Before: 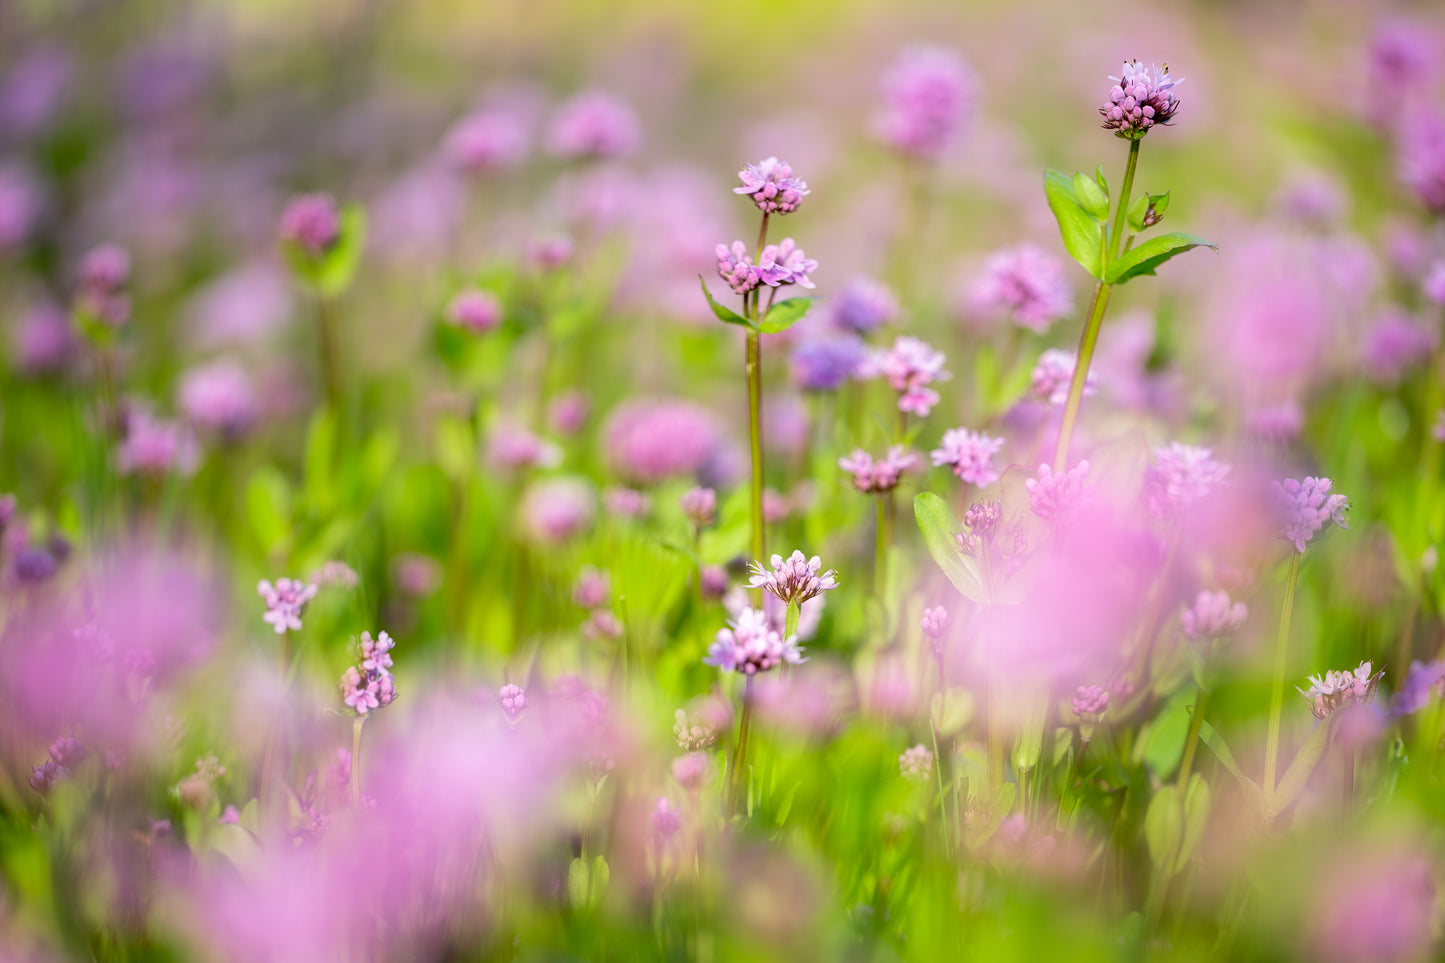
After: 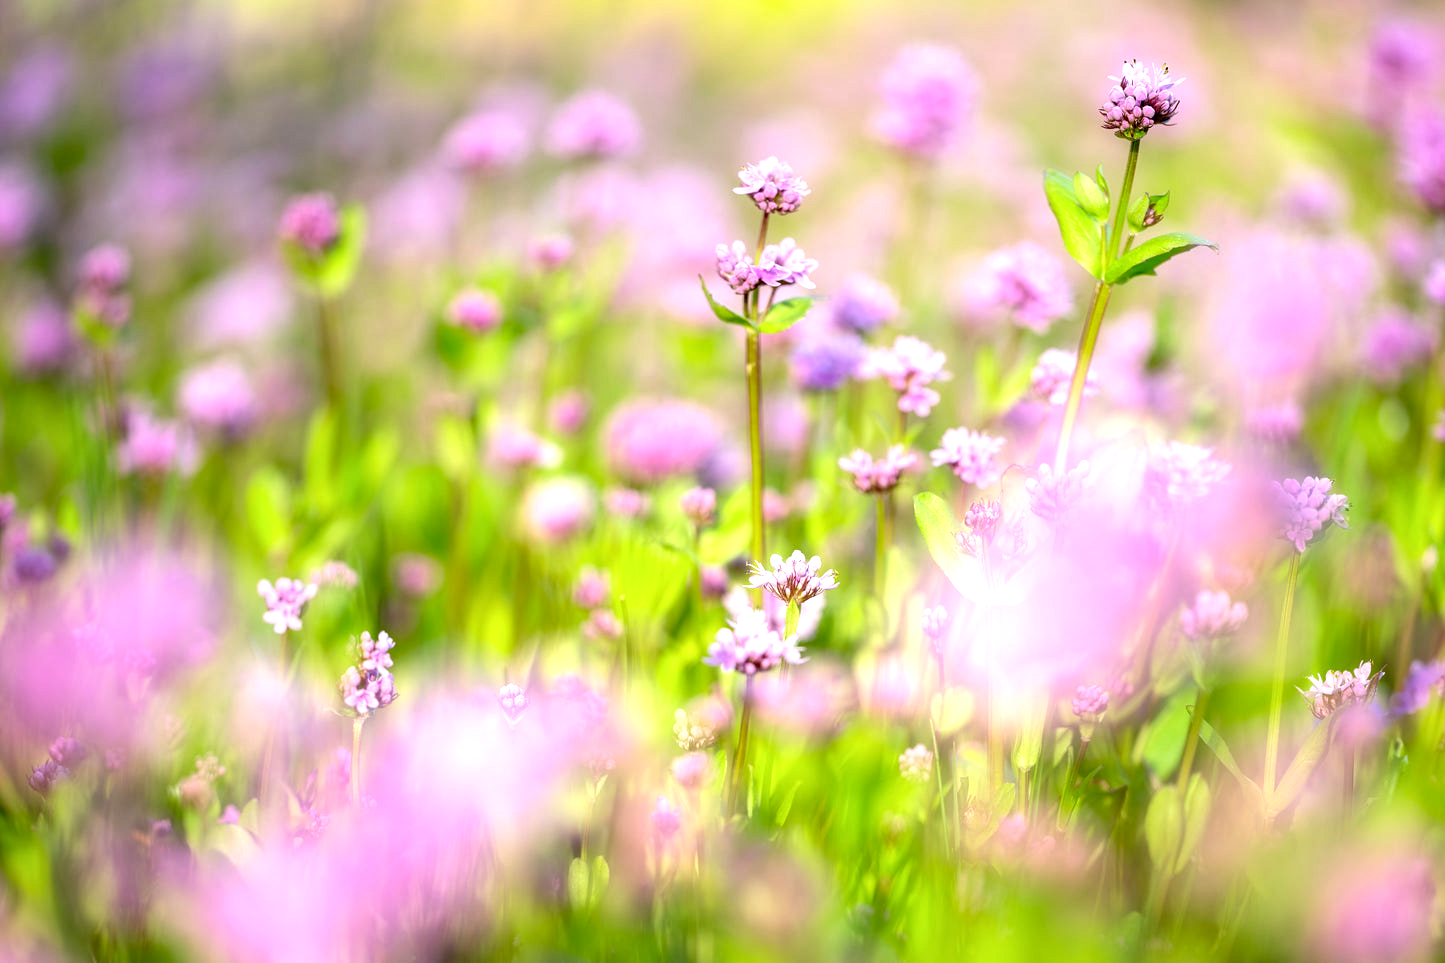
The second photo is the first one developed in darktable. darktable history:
local contrast: highlights 106%, shadows 100%, detail 119%, midtone range 0.2
exposure: exposure 0.722 EV, compensate exposure bias true, compensate highlight preservation false
